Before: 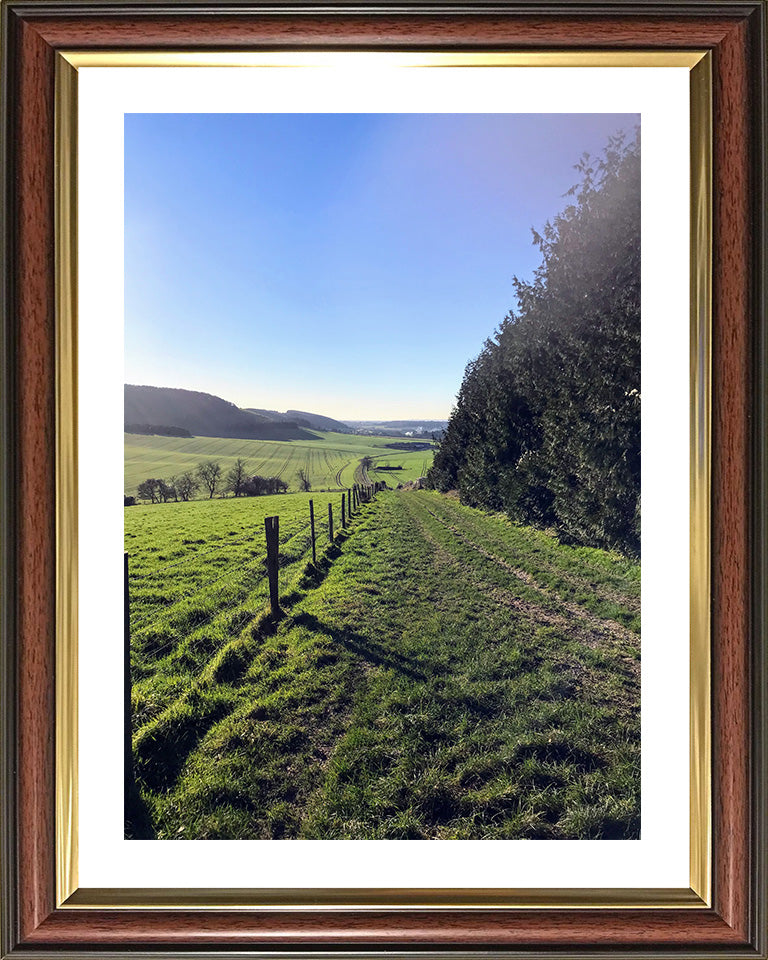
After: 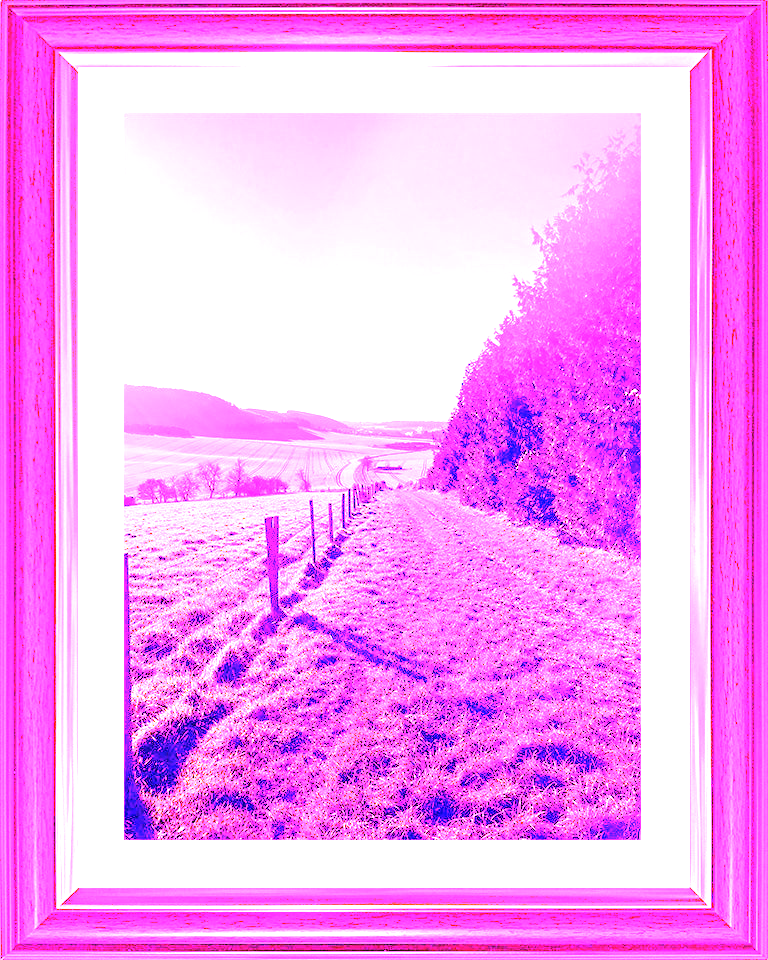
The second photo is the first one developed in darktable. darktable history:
exposure: black level correction 0, exposure 1 EV, compensate exposure bias true, compensate highlight preservation false
white balance: red 8, blue 8
